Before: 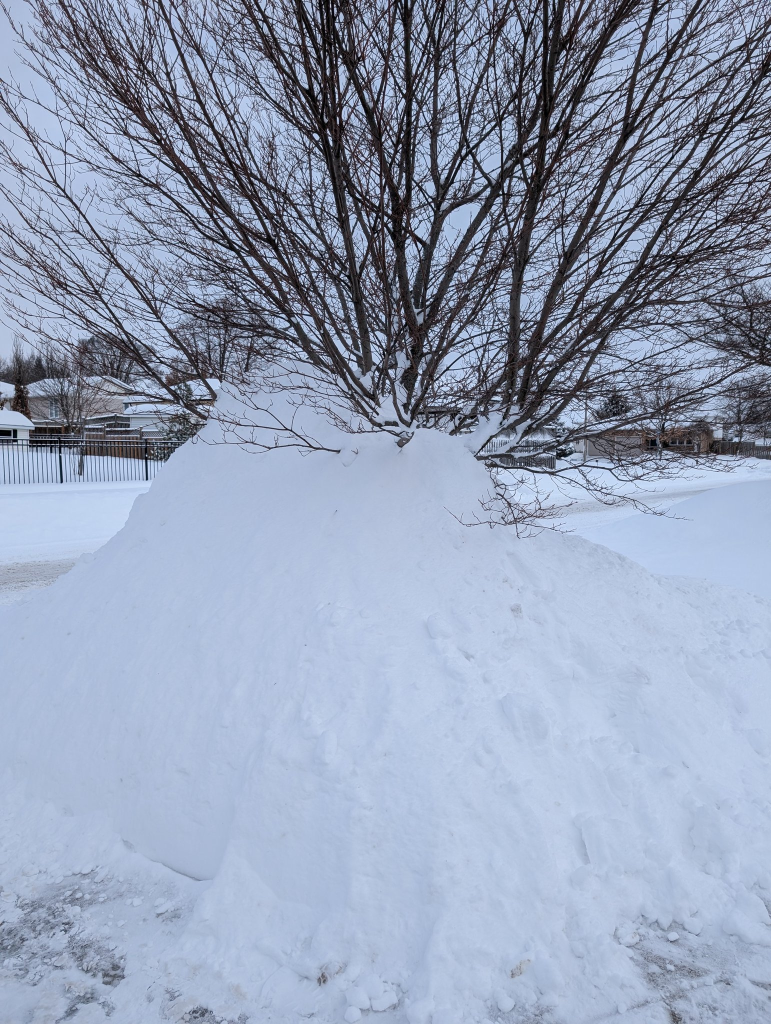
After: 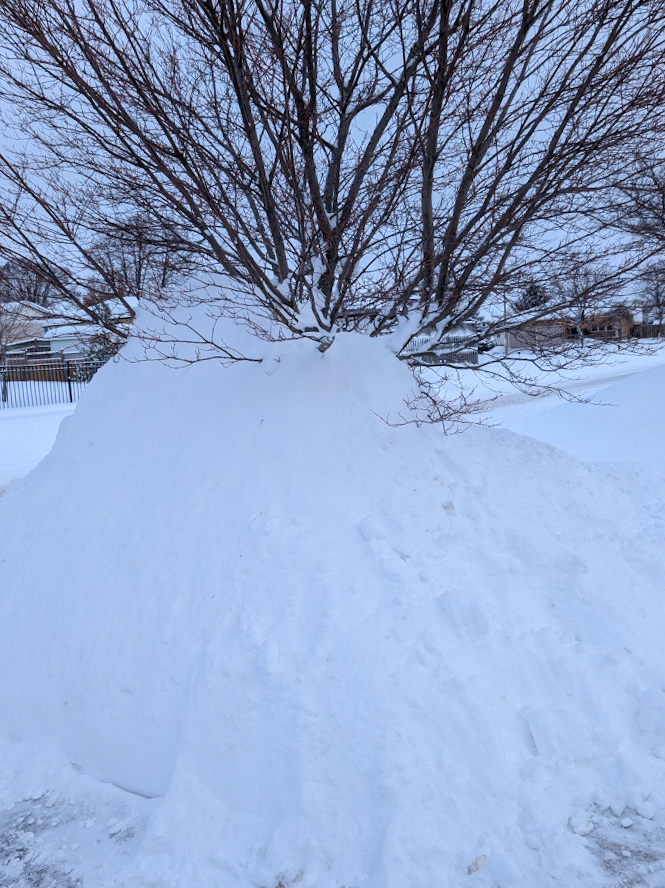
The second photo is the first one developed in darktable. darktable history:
crop and rotate: angle 3.84°, left 6.142%, top 5.708%
color balance rgb: power › chroma 0.982%, power › hue 252.73°, perceptual saturation grading › global saturation 0.609%, global vibrance 50.819%
